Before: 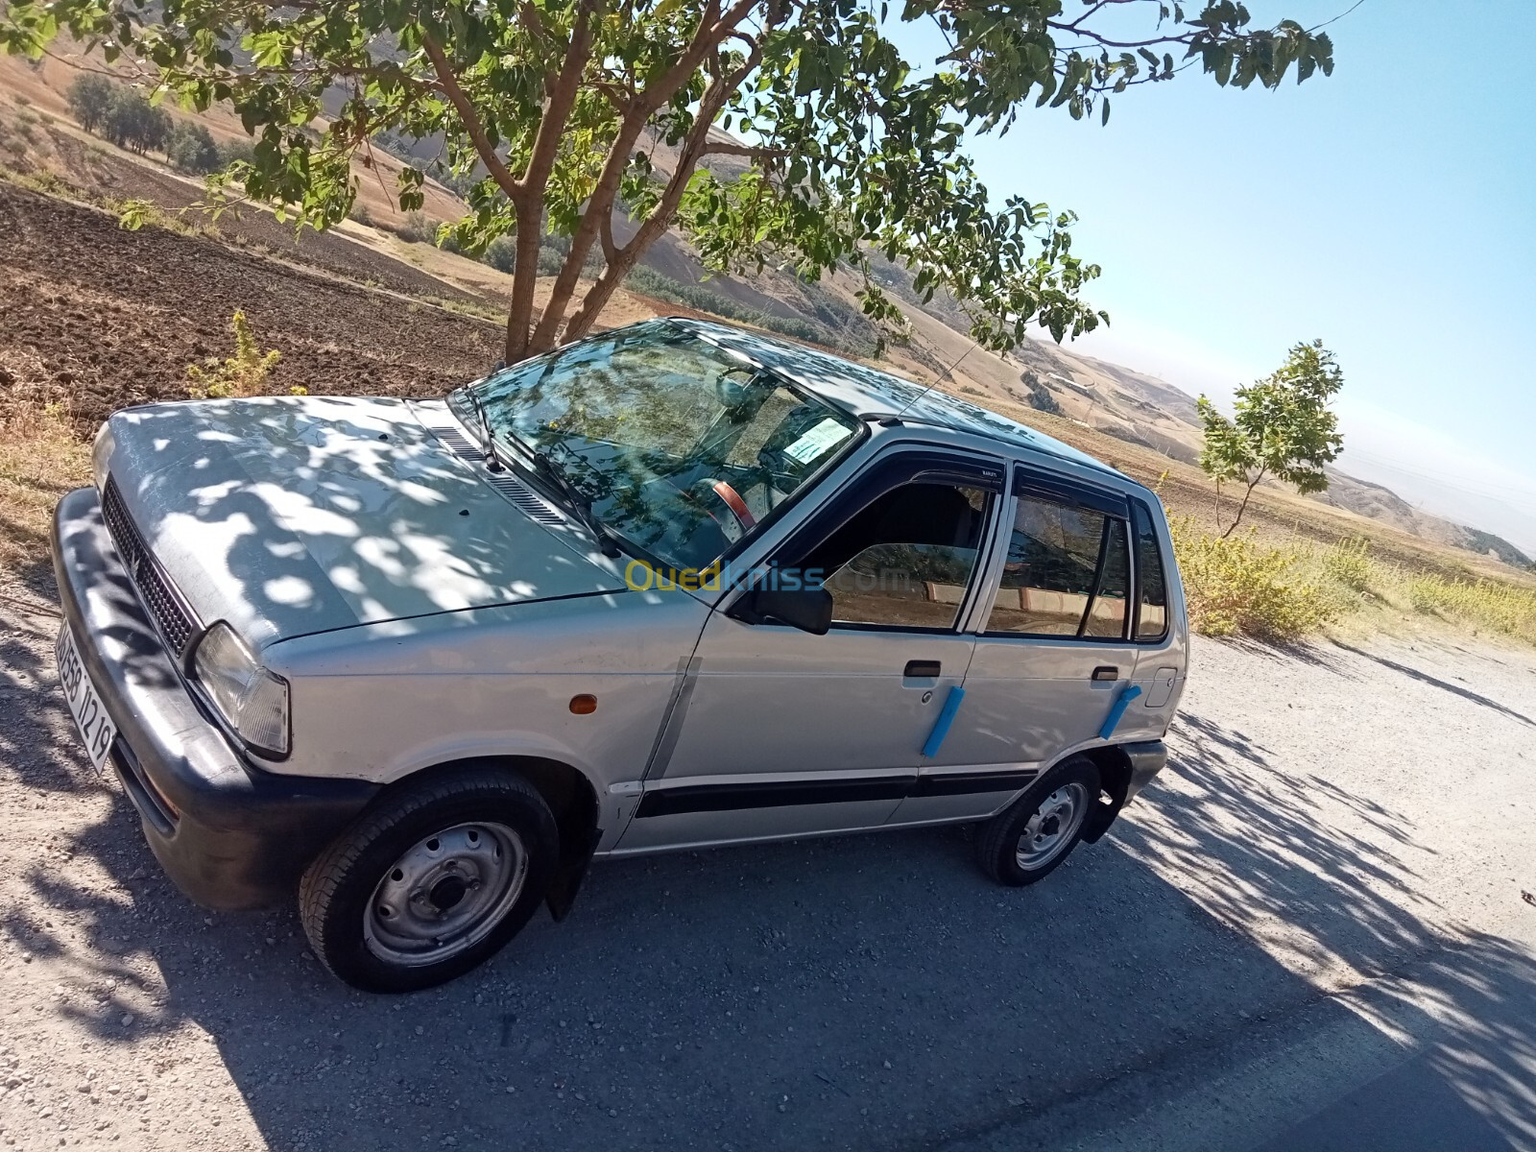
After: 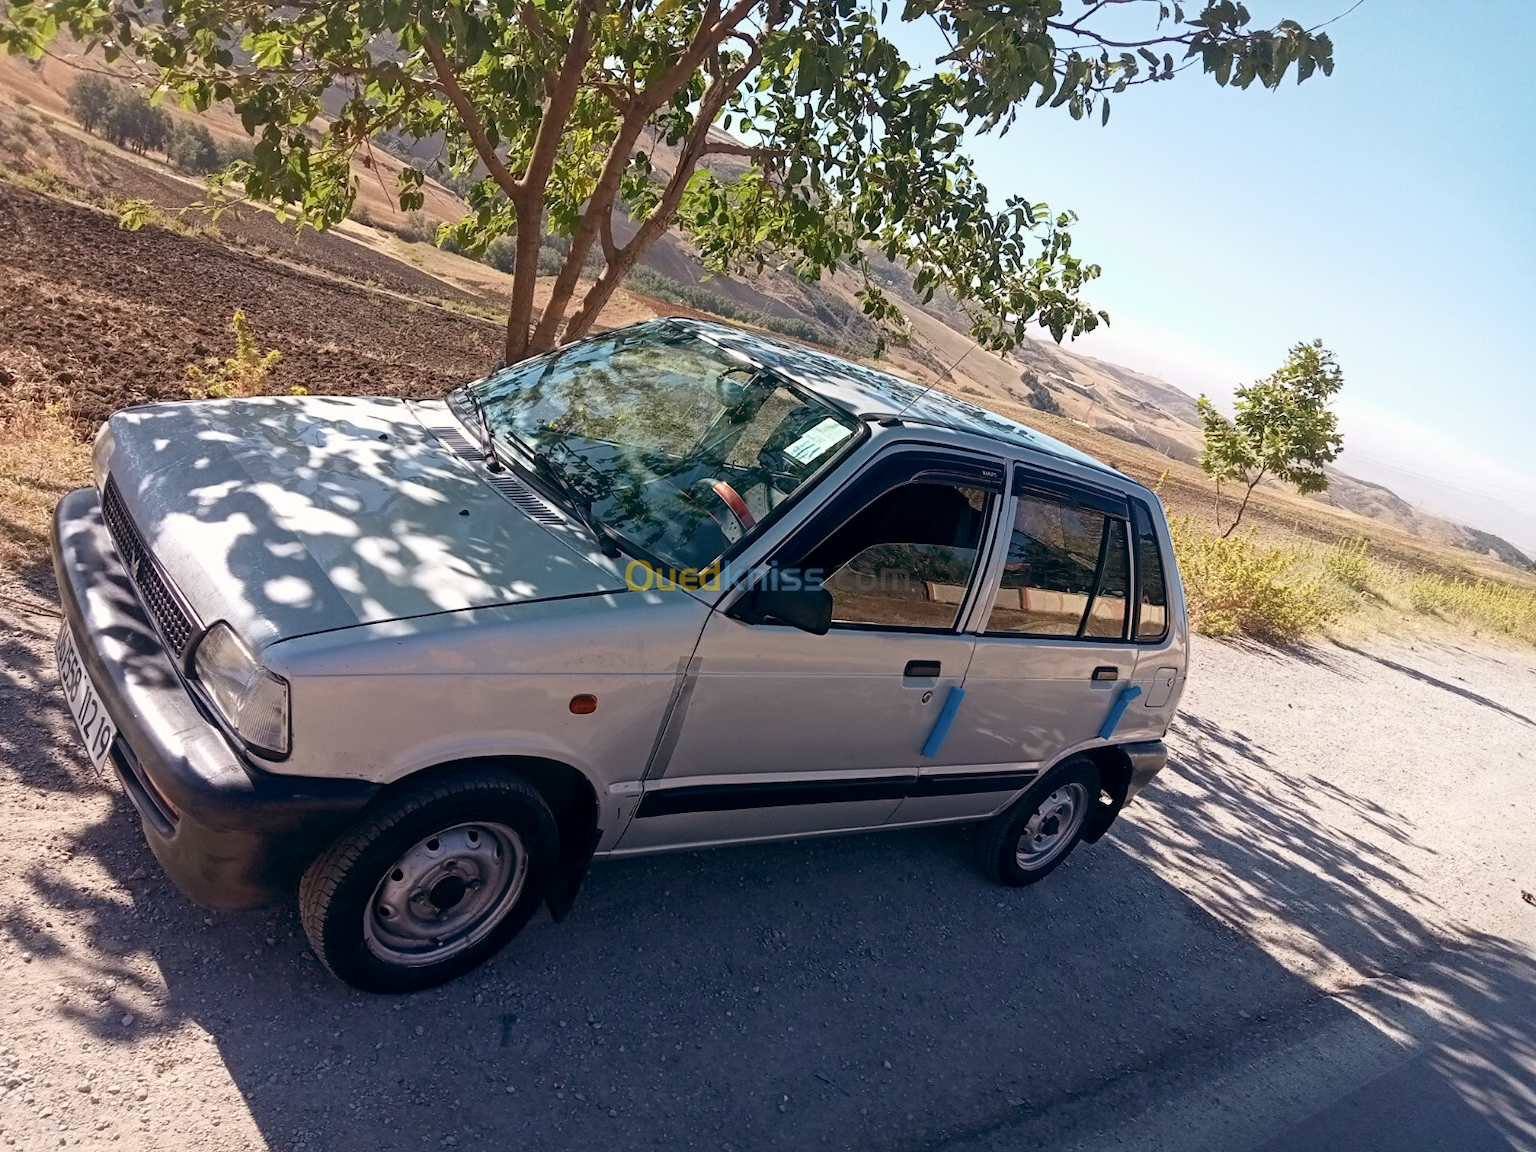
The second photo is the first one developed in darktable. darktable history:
color balance: lift [0.998, 0.998, 1.001, 1.002], gamma [0.995, 1.025, 0.992, 0.975], gain [0.995, 1.02, 0.997, 0.98]
